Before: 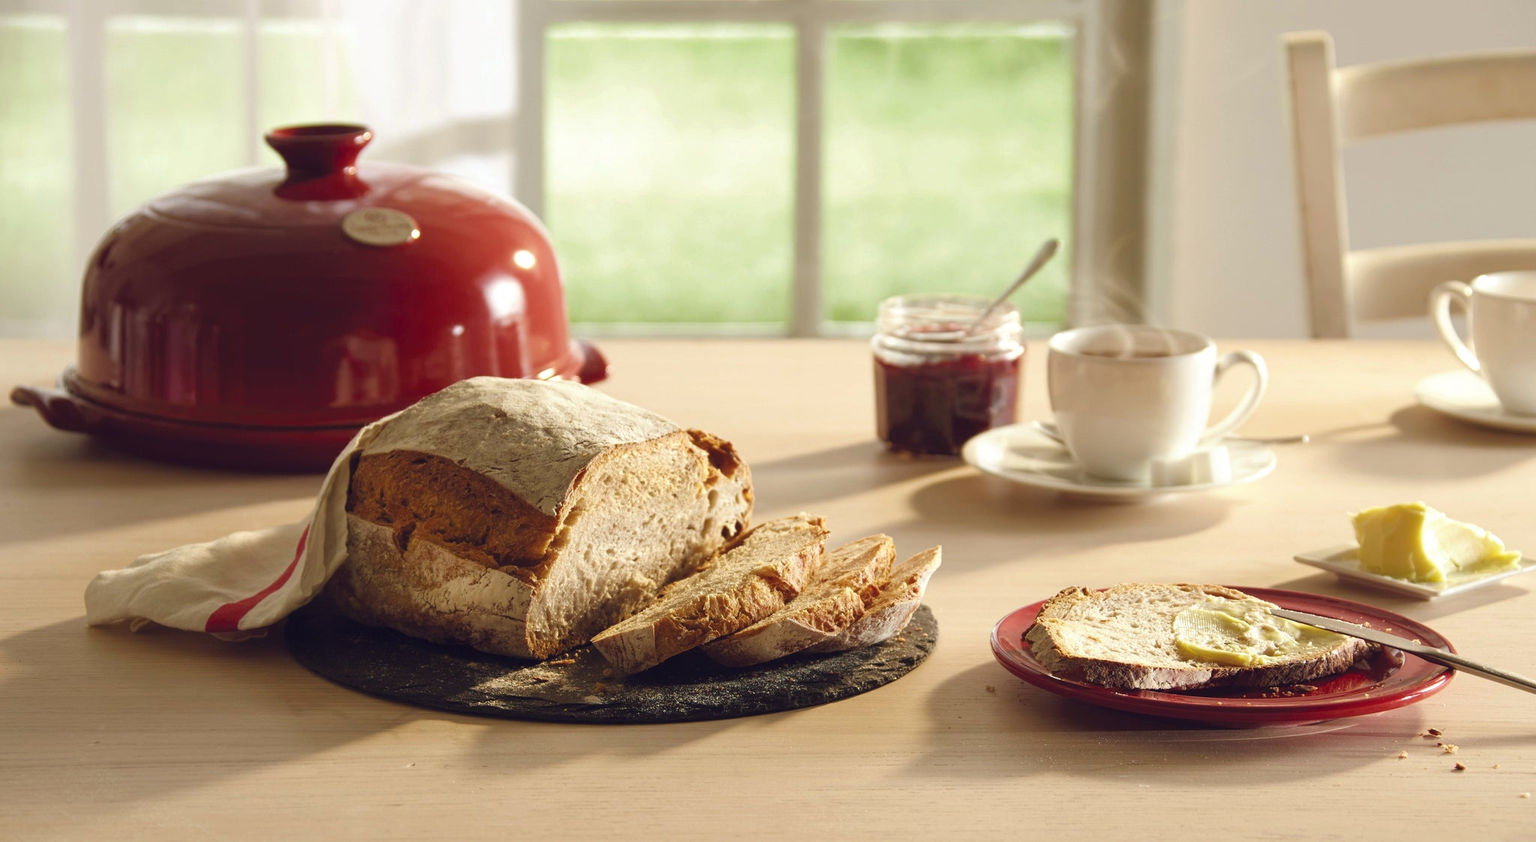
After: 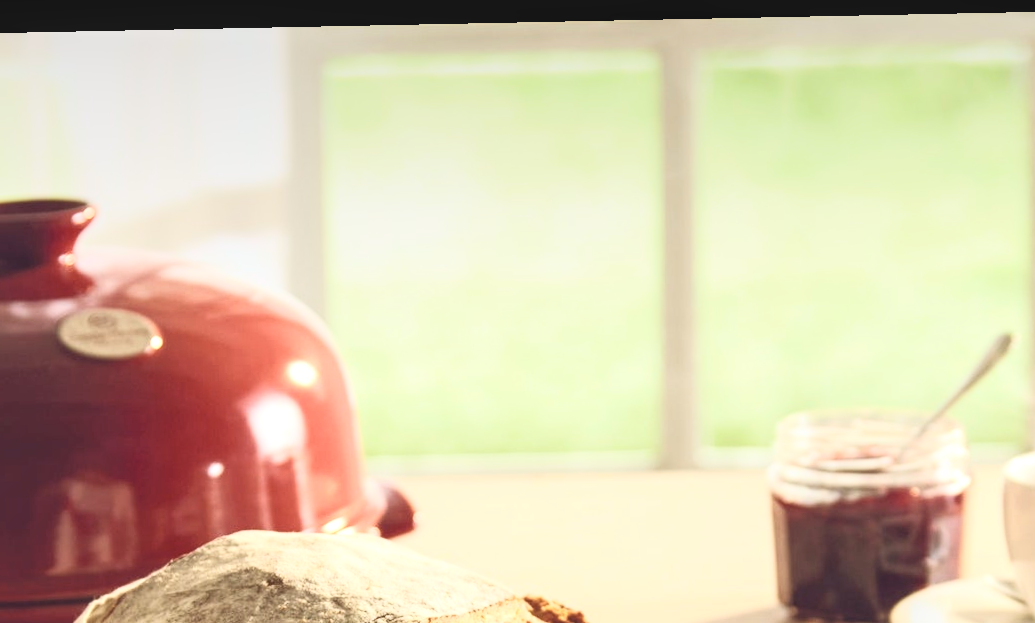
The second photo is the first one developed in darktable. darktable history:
crop: left 19.556%, right 30.401%, bottom 46.458%
contrast brightness saturation: contrast 0.39, brightness 0.53
base curve: curves: ch0 [(0, 0) (0.283, 0.295) (1, 1)], preserve colors none
rotate and perspective: rotation -1.17°, automatic cropping off
local contrast: on, module defaults
